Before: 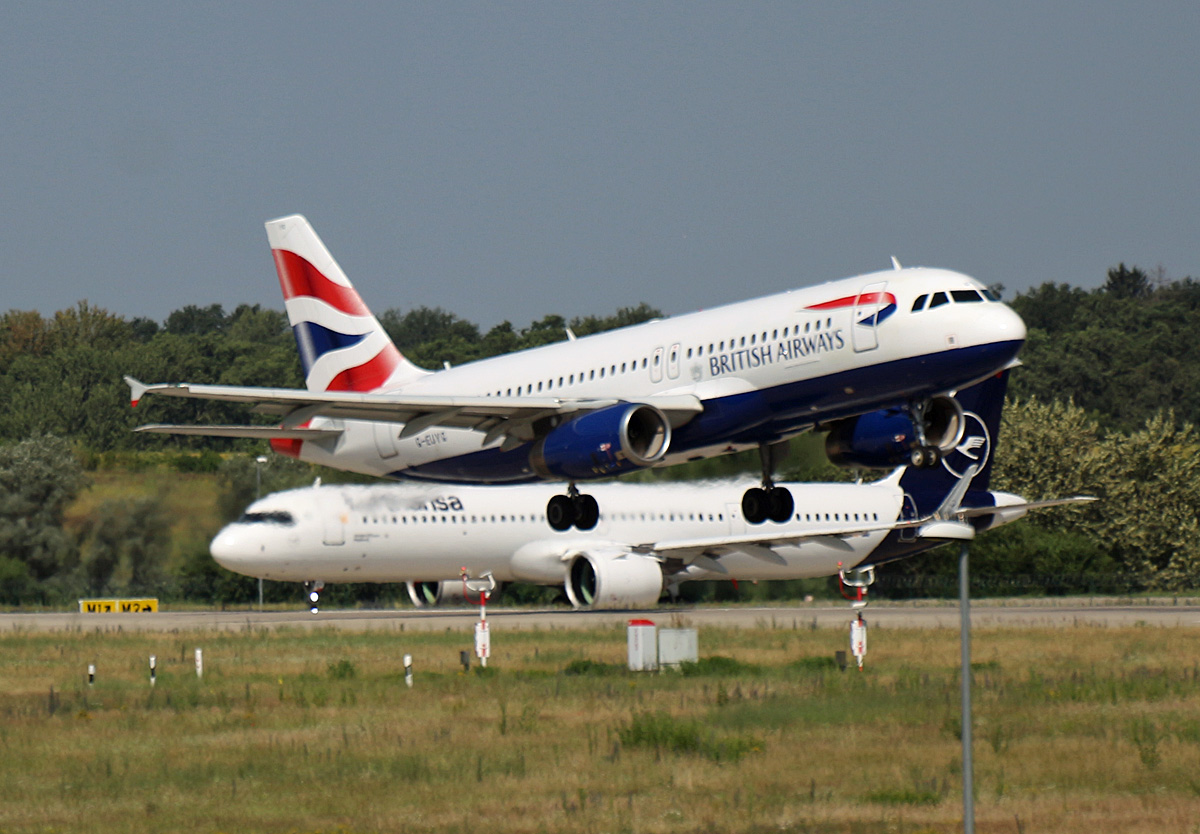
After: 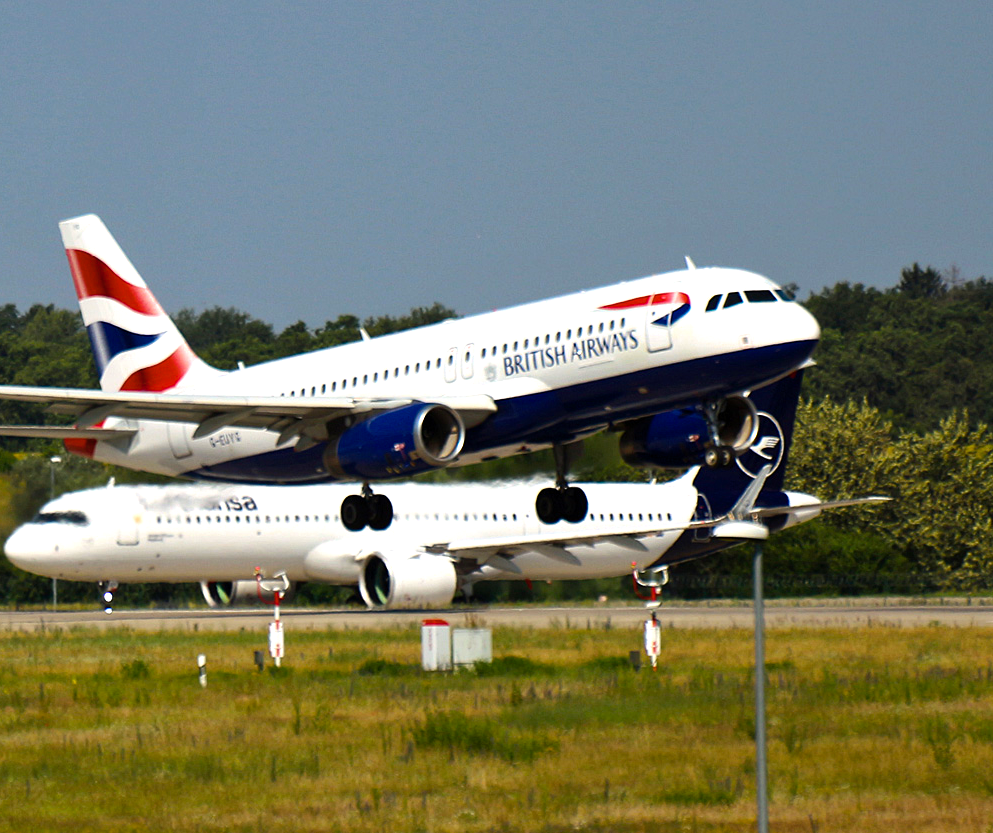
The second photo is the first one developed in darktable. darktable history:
color zones: curves: ch1 [(0, 0.469) (0.01, 0.469) (0.12, 0.446) (0.248, 0.469) (0.5, 0.5) (0.748, 0.5) (0.99, 0.469) (1, 0.469)]
crop: left 17.249%, bottom 0.031%
color balance rgb: linear chroma grading › global chroma 14.536%, perceptual saturation grading › global saturation 30.068%, perceptual brilliance grading › highlights 15.385%, perceptual brilliance grading › mid-tones 5.868%, perceptual brilliance grading › shadows -14.876%, global vibrance 14.314%
color calibration: gray › normalize channels true, illuminant same as pipeline (D50), adaptation XYZ, x 0.346, y 0.358, temperature 5023.29 K, gamut compression 0.03
